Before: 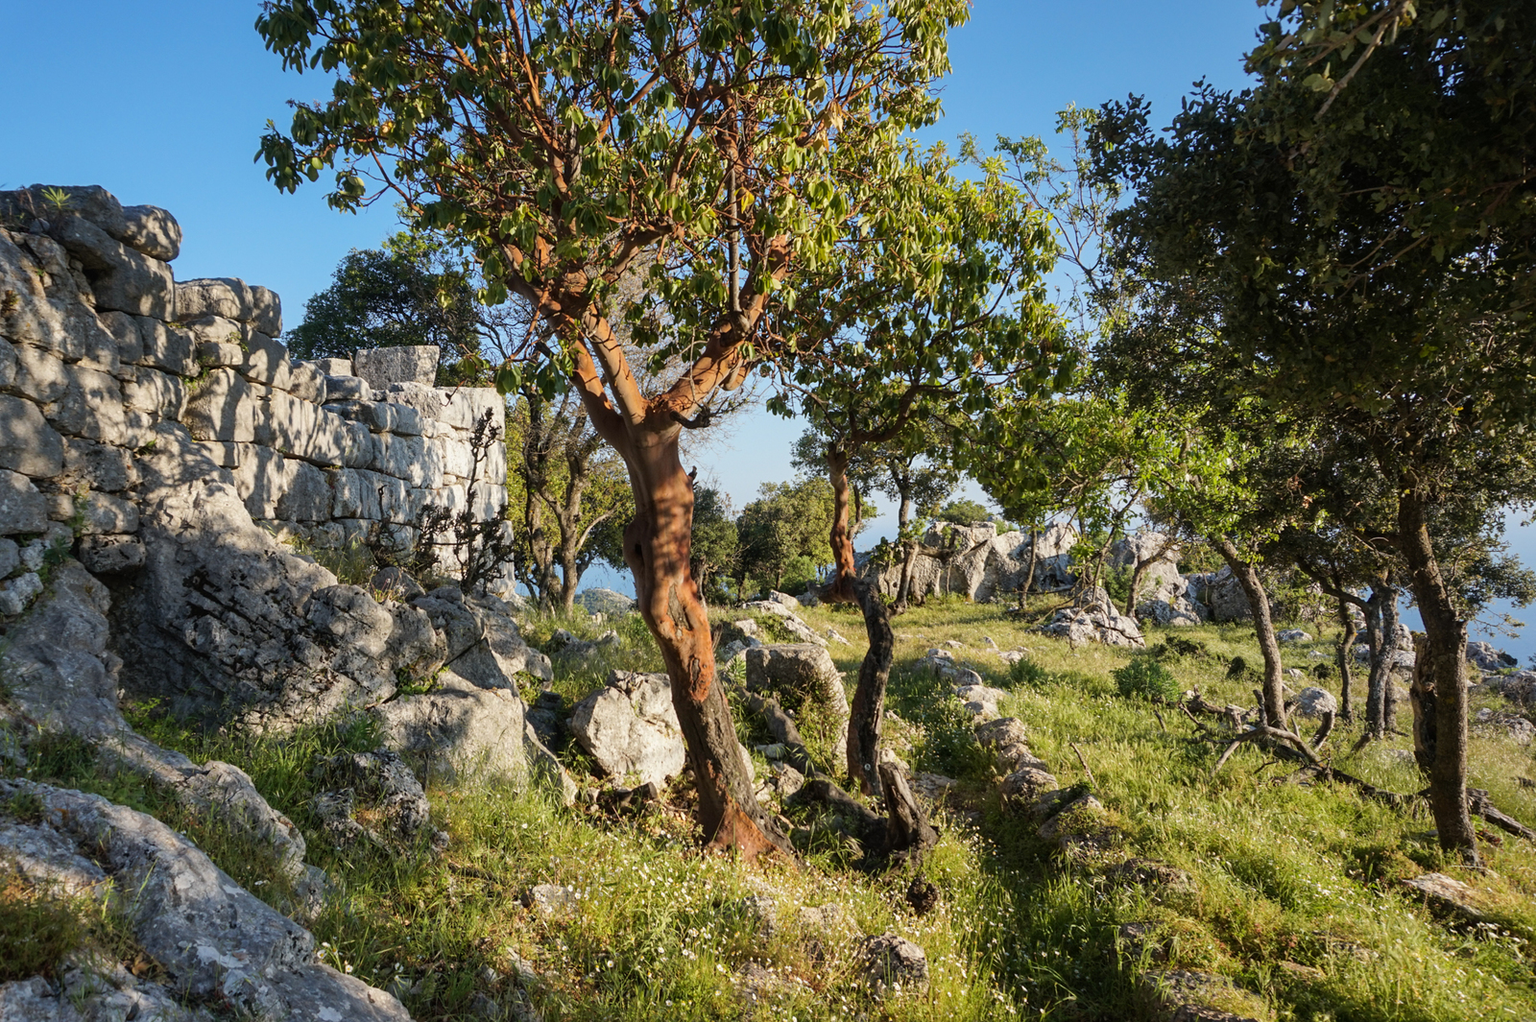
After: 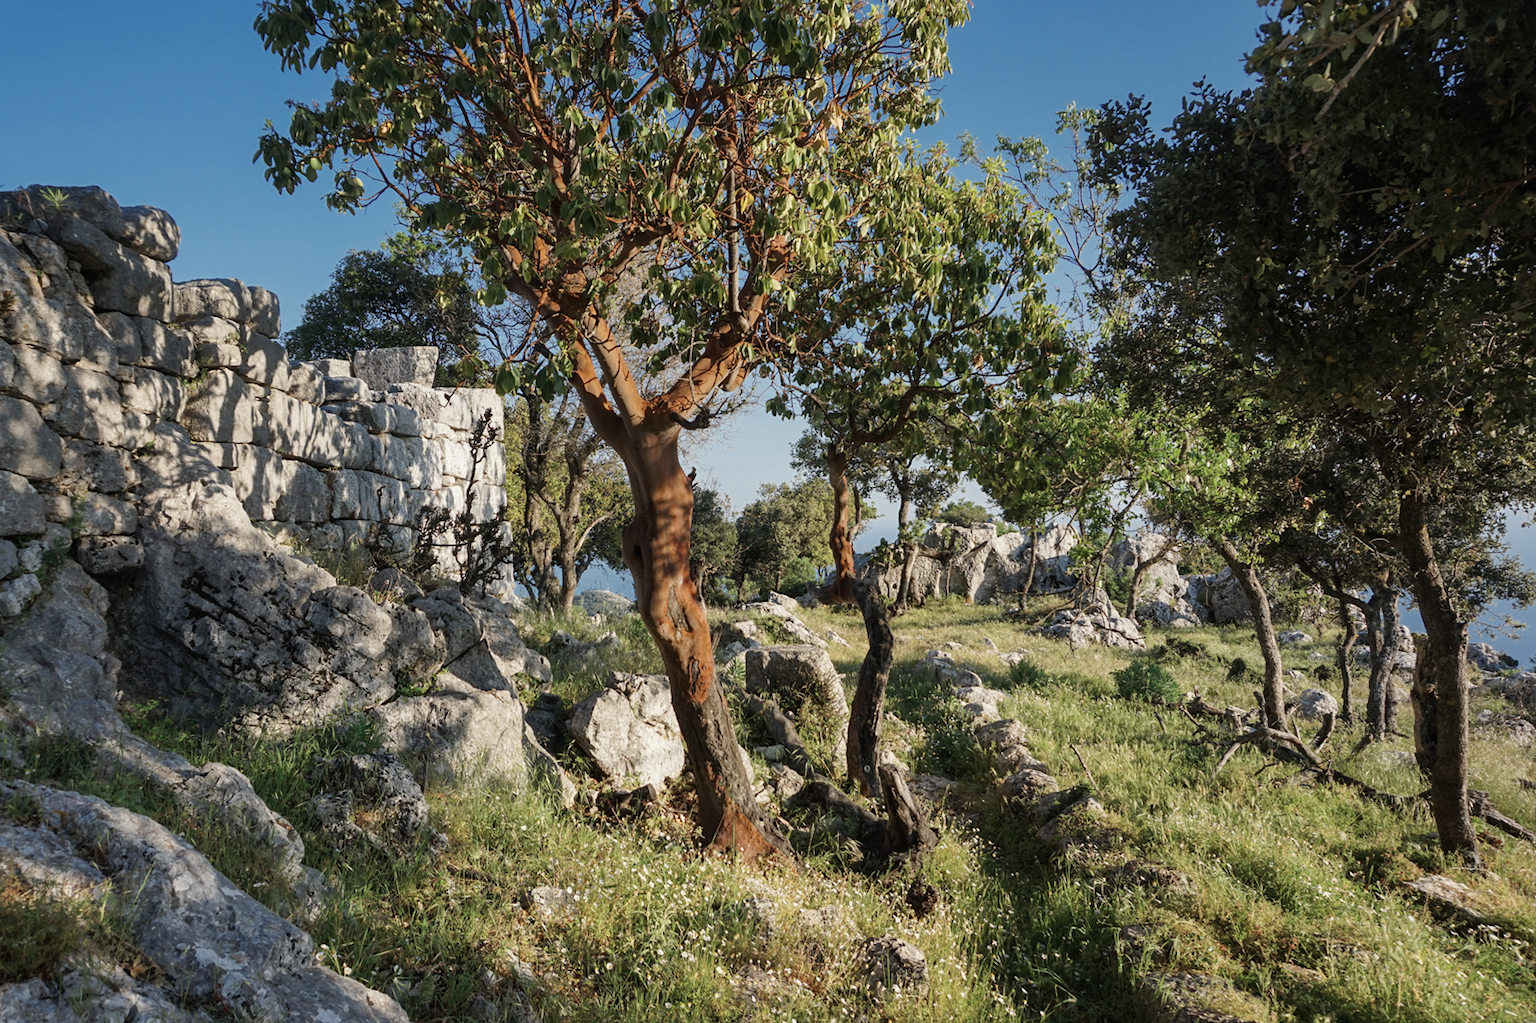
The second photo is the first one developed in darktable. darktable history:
color zones: curves: ch0 [(0, 0.5) (0.125, 0.4) (0.25, 0.5) (0.375, 0.4) (0.5, 0.4) (0.625, 0.35) (0.75, 0.35) (0.875, 0.5)]; ch1 [(0, 0.35) (0.125, 0.45) (0.25, 0.35) (0.375, 0.35) (0.5, 0.35) (0.625, 0.35) (0.75, 0.45) (0.875, 0.35)]; ch2 [(0, 0.6) (0.125, 0.5) (0.25, 0.5) (0.375, 0.6) (0.5, 0.6) (0.625, 0.5) (0.75, 0.5) (0.875, 0.5)]
crop and rotate: left 0.126%
